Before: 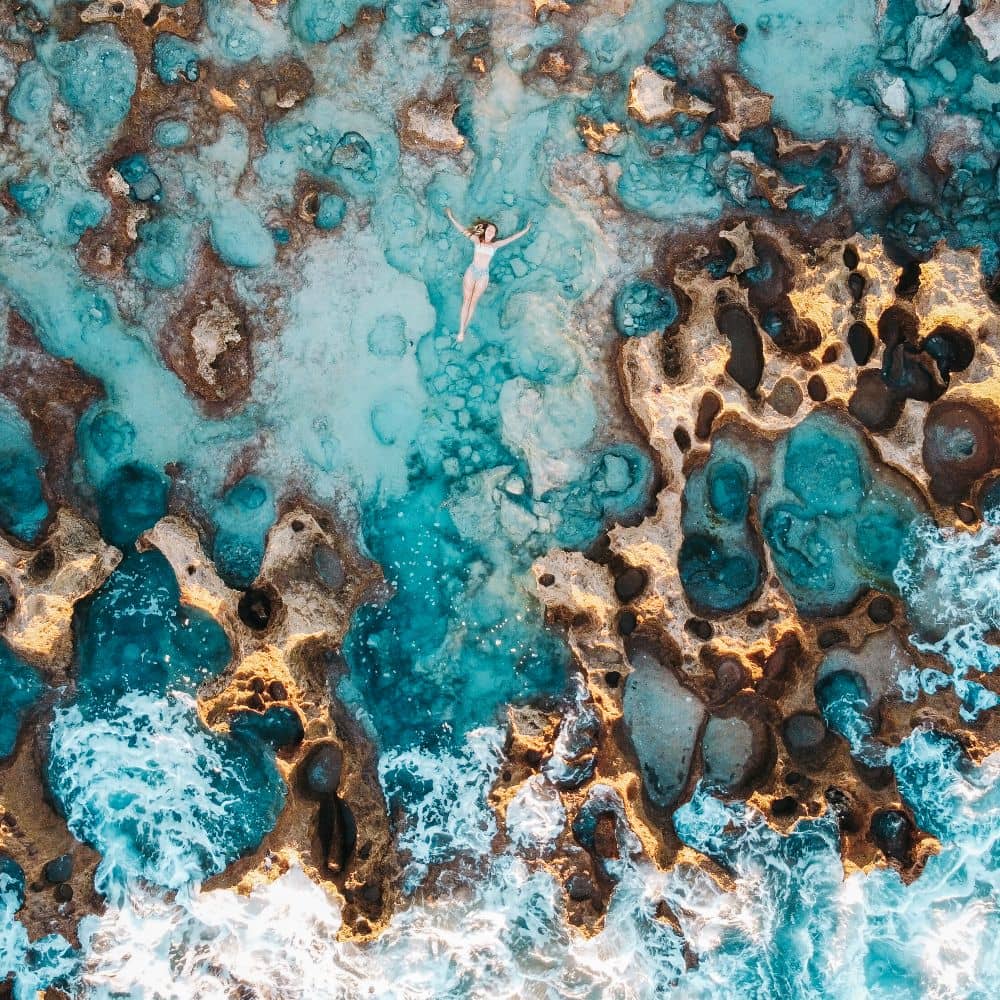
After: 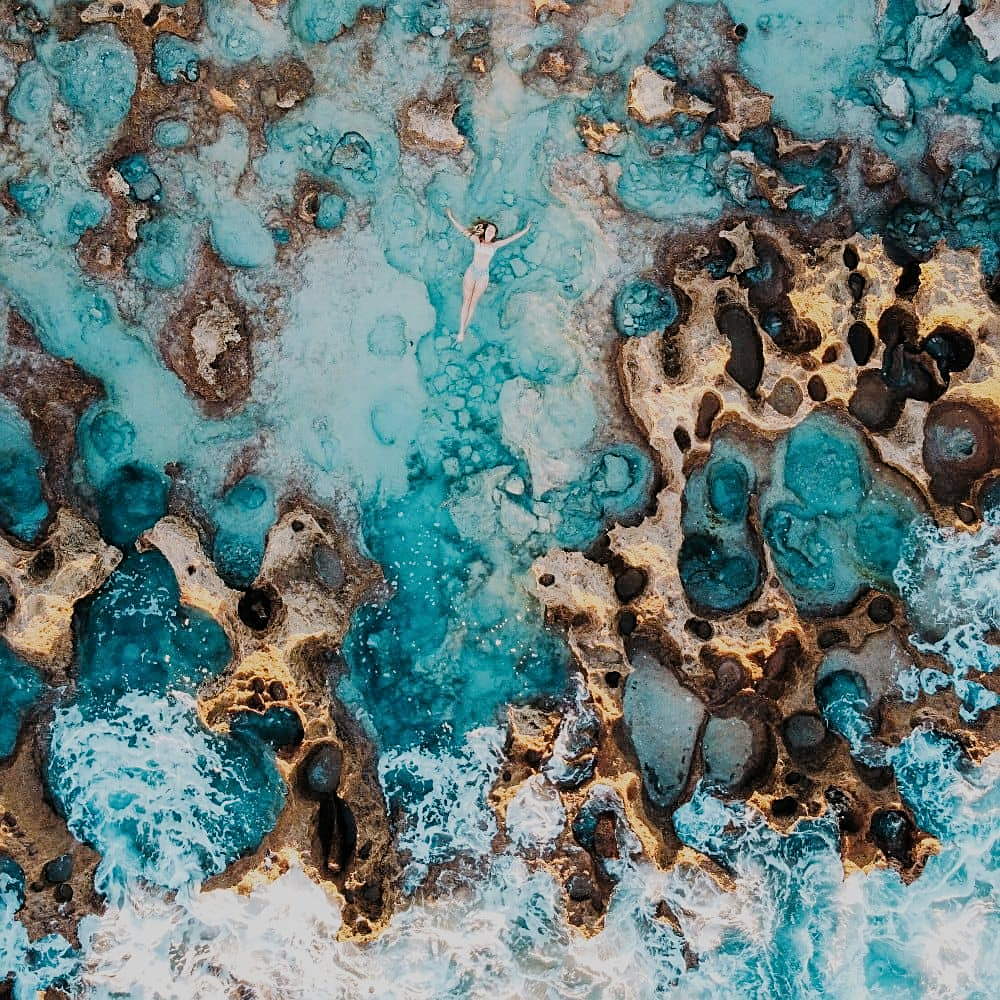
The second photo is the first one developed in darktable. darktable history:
sharpen: on, module defaults
tone equalizer: on, module defaults
filmic rgb: black relative exposure -7.65 EV, white relative exposure 4.56 EV, hardness 3.61
